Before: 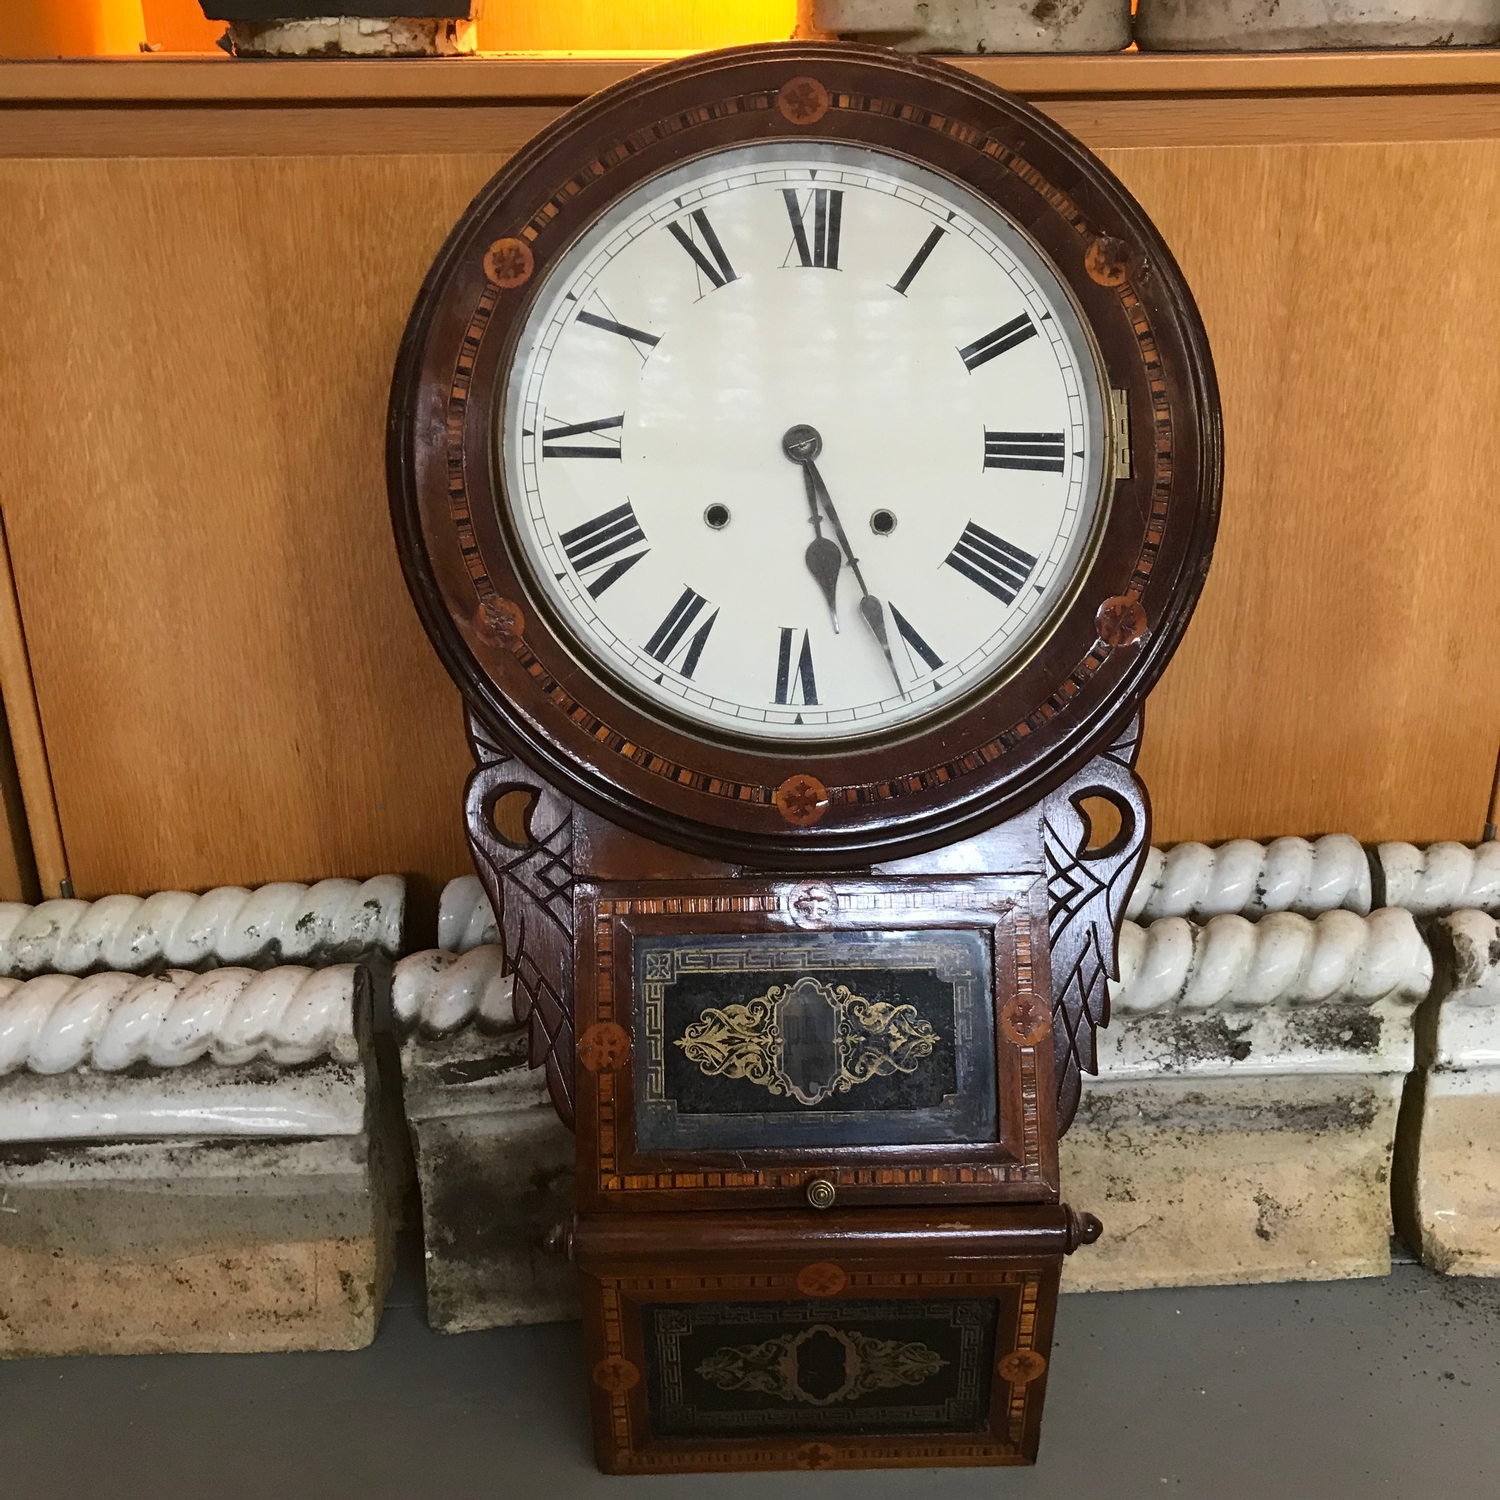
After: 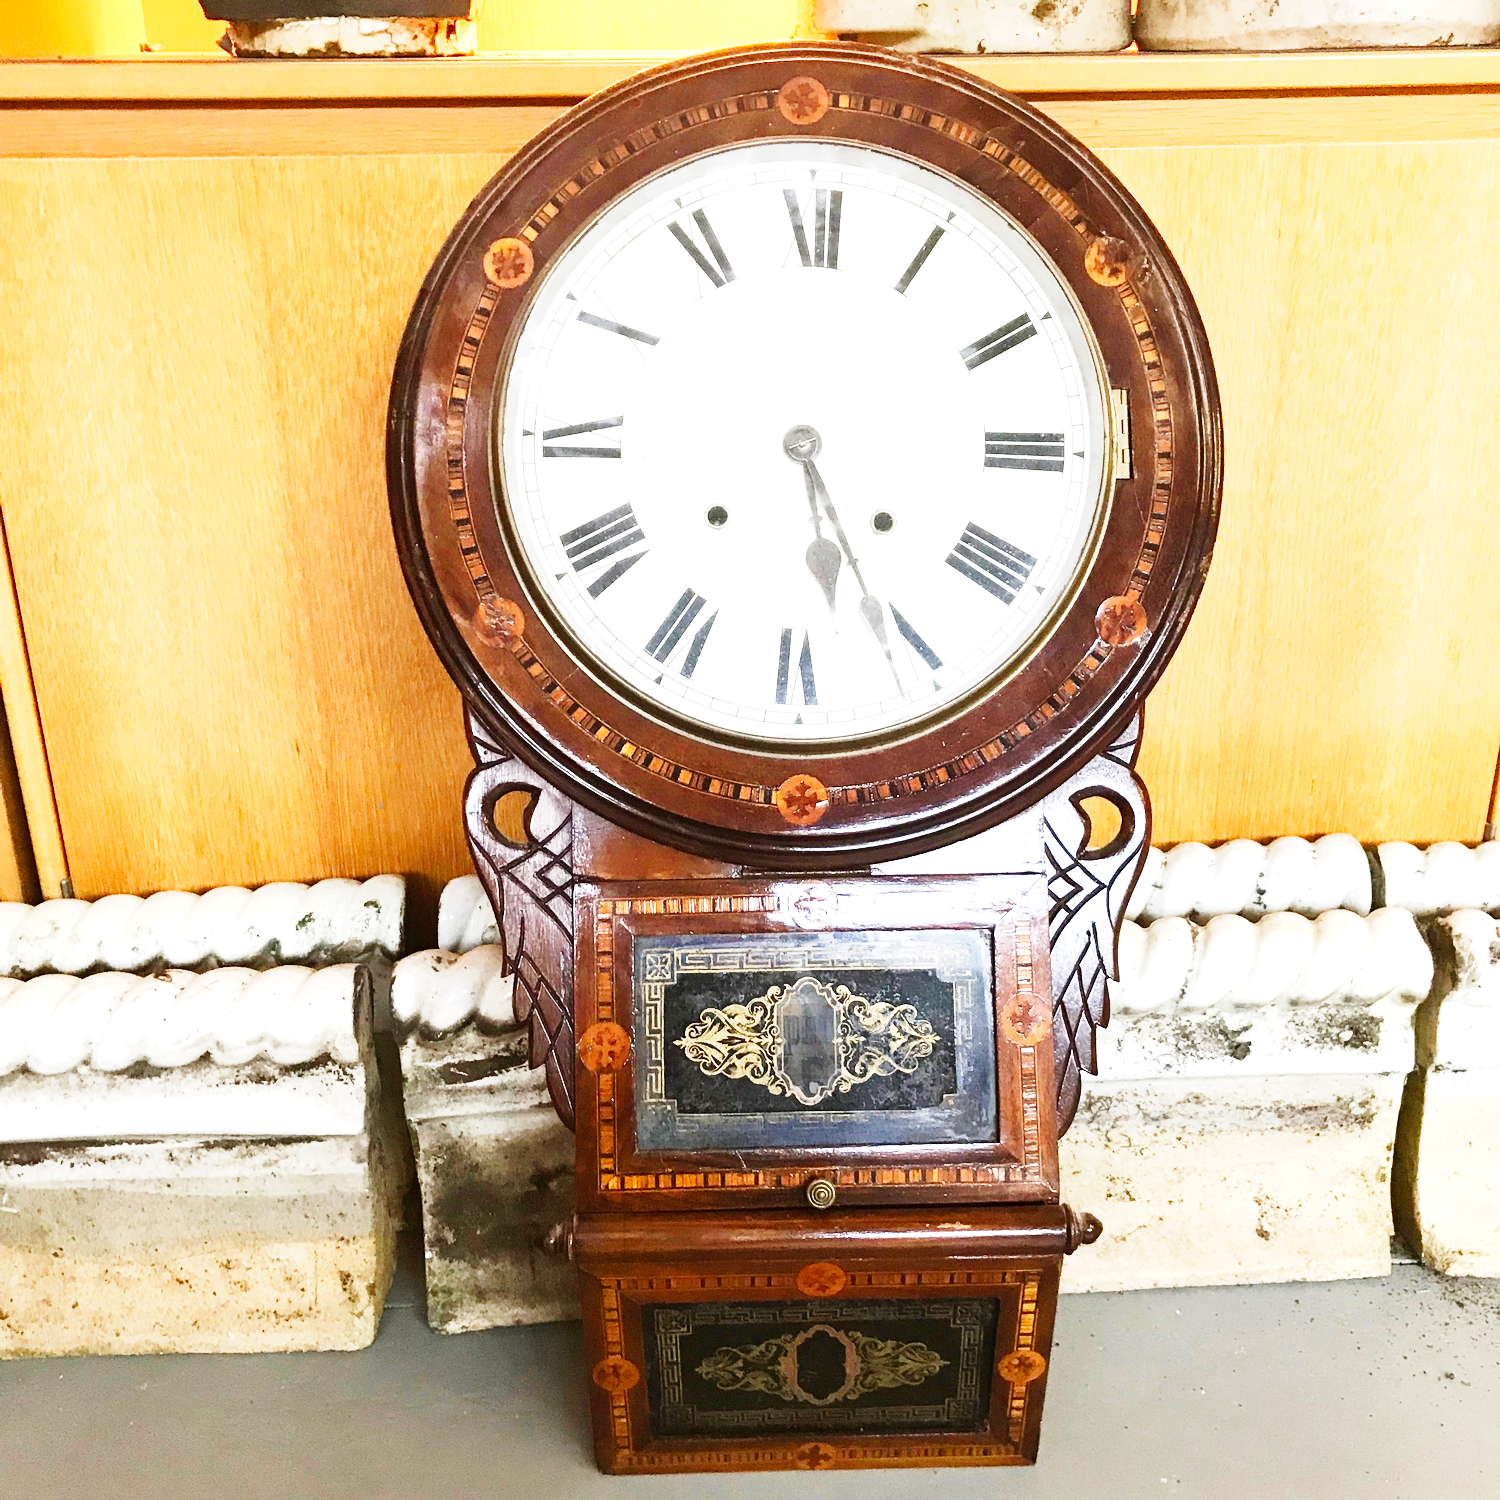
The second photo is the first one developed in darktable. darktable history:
exposure: black level correction 0, exposure 1.2 EV, compensate exposure bias true, compensate highlight preservation false
base curve: curves: ch0 [(0, 0) (0, 0.001) (0.001, 0.001) (0.004, 0.002) (0.007, 0.004) (0.015, 0.013) (0.033, 0.045) (0.052, 0.096) (0.075, 0.17) (0.099, 0.241) (0.163, 0.42) (0.219, 0.55) (0.259, 0.616) (0.327, 0.722) (0.365, 0.765) (0.522, 0.873) (0.547, 0.881) (0.689, 0.919) (0.826, 0.952) (1, 1)], preserve colors none
